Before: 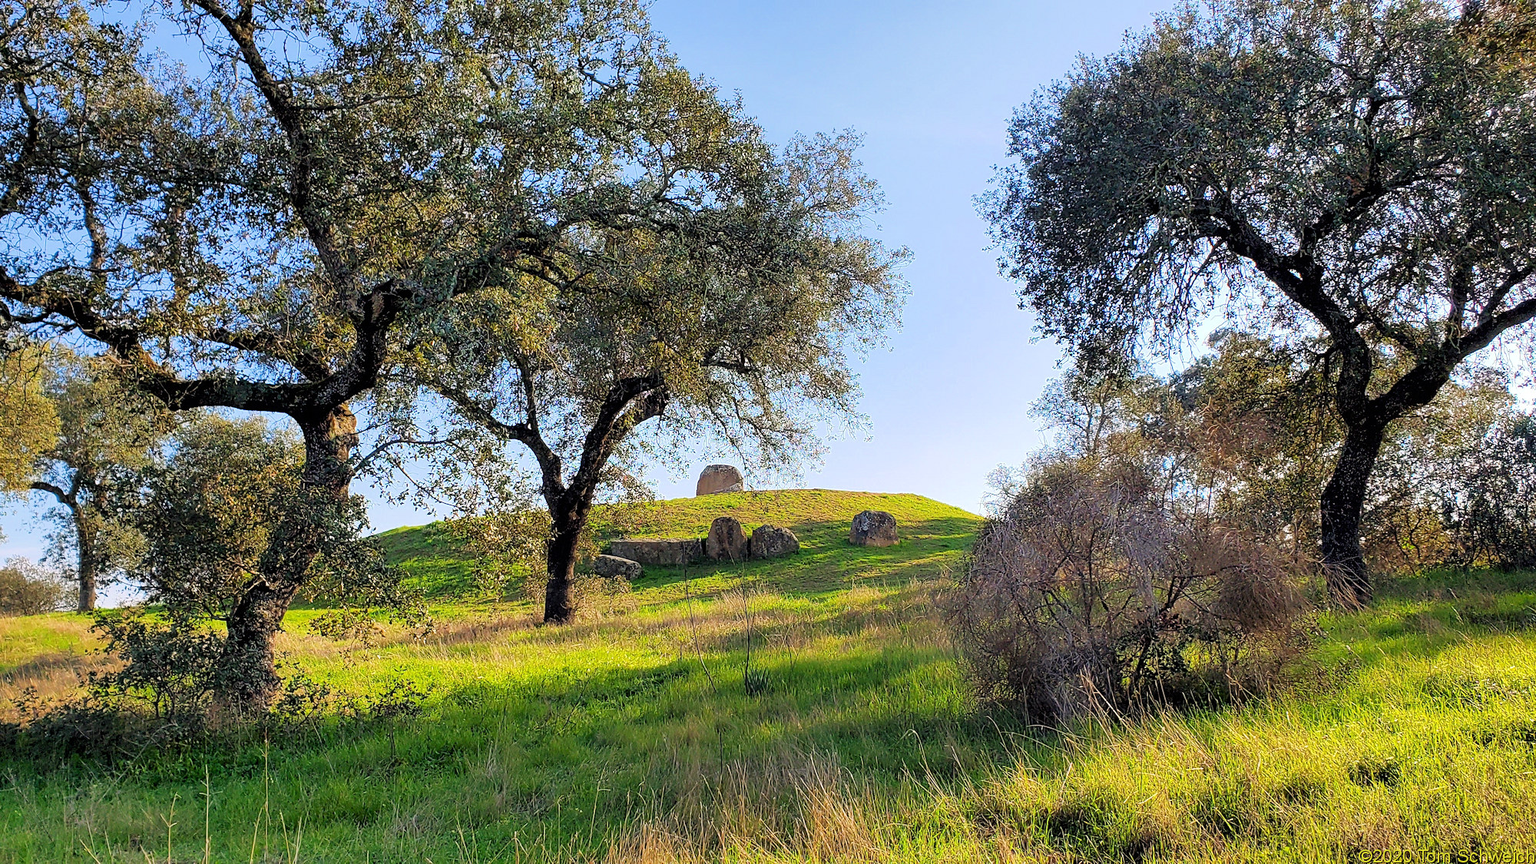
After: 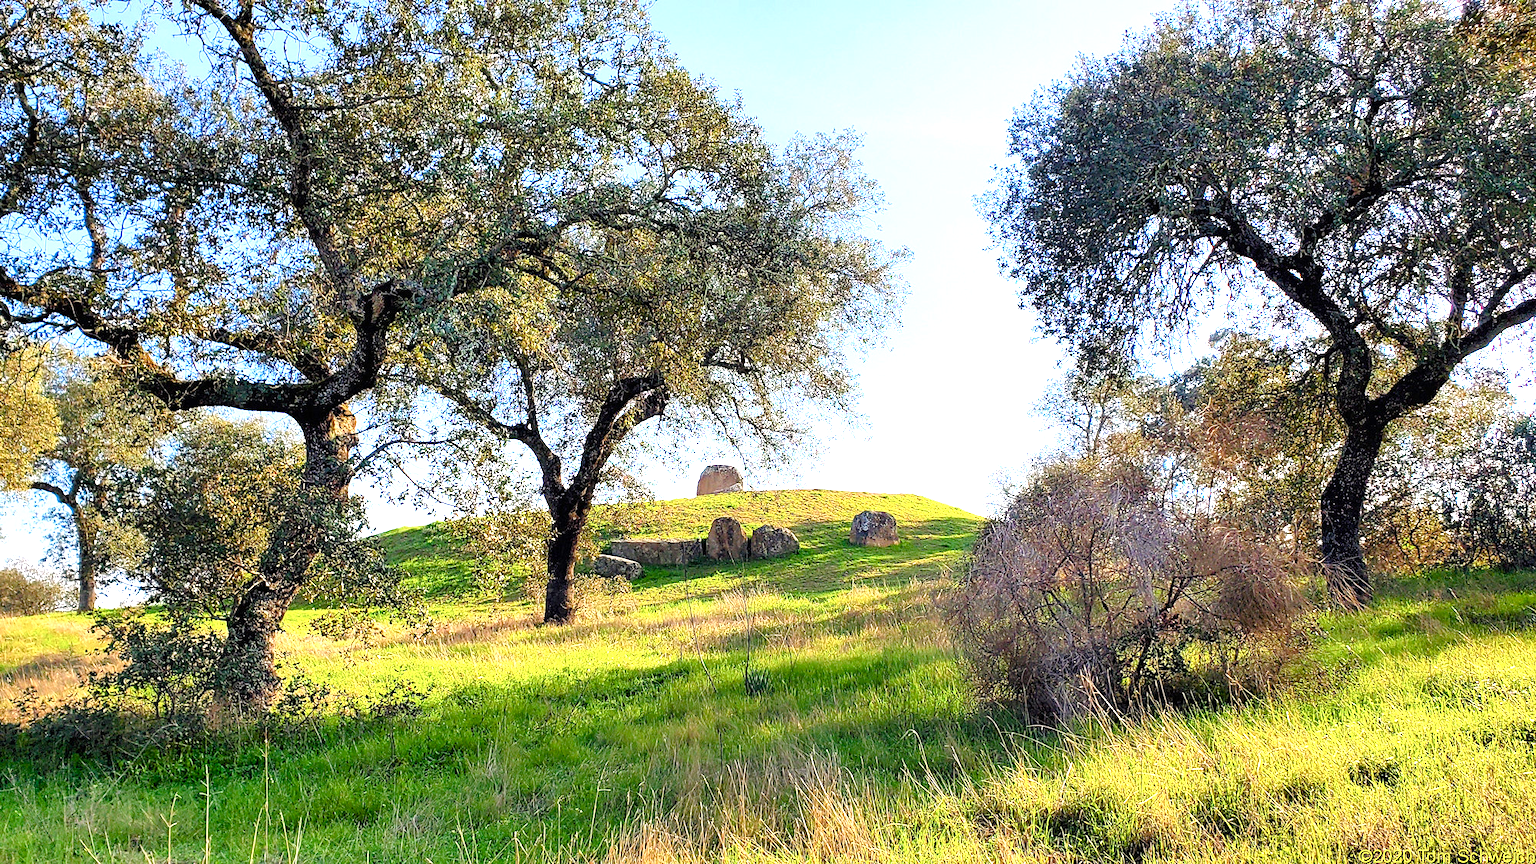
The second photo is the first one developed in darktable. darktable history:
color balance rgb: perceptual saturation grading › global saturation 20%, perceptual saturation grading › highlights -25.553%, perceptual saturation grading › shadows 49.504%
exposure: black level correction 0, exposure 0.892 EV, compensate exposure bias true, compensate highlight preservation false
contrast brightness saturation: saturation -0.067
